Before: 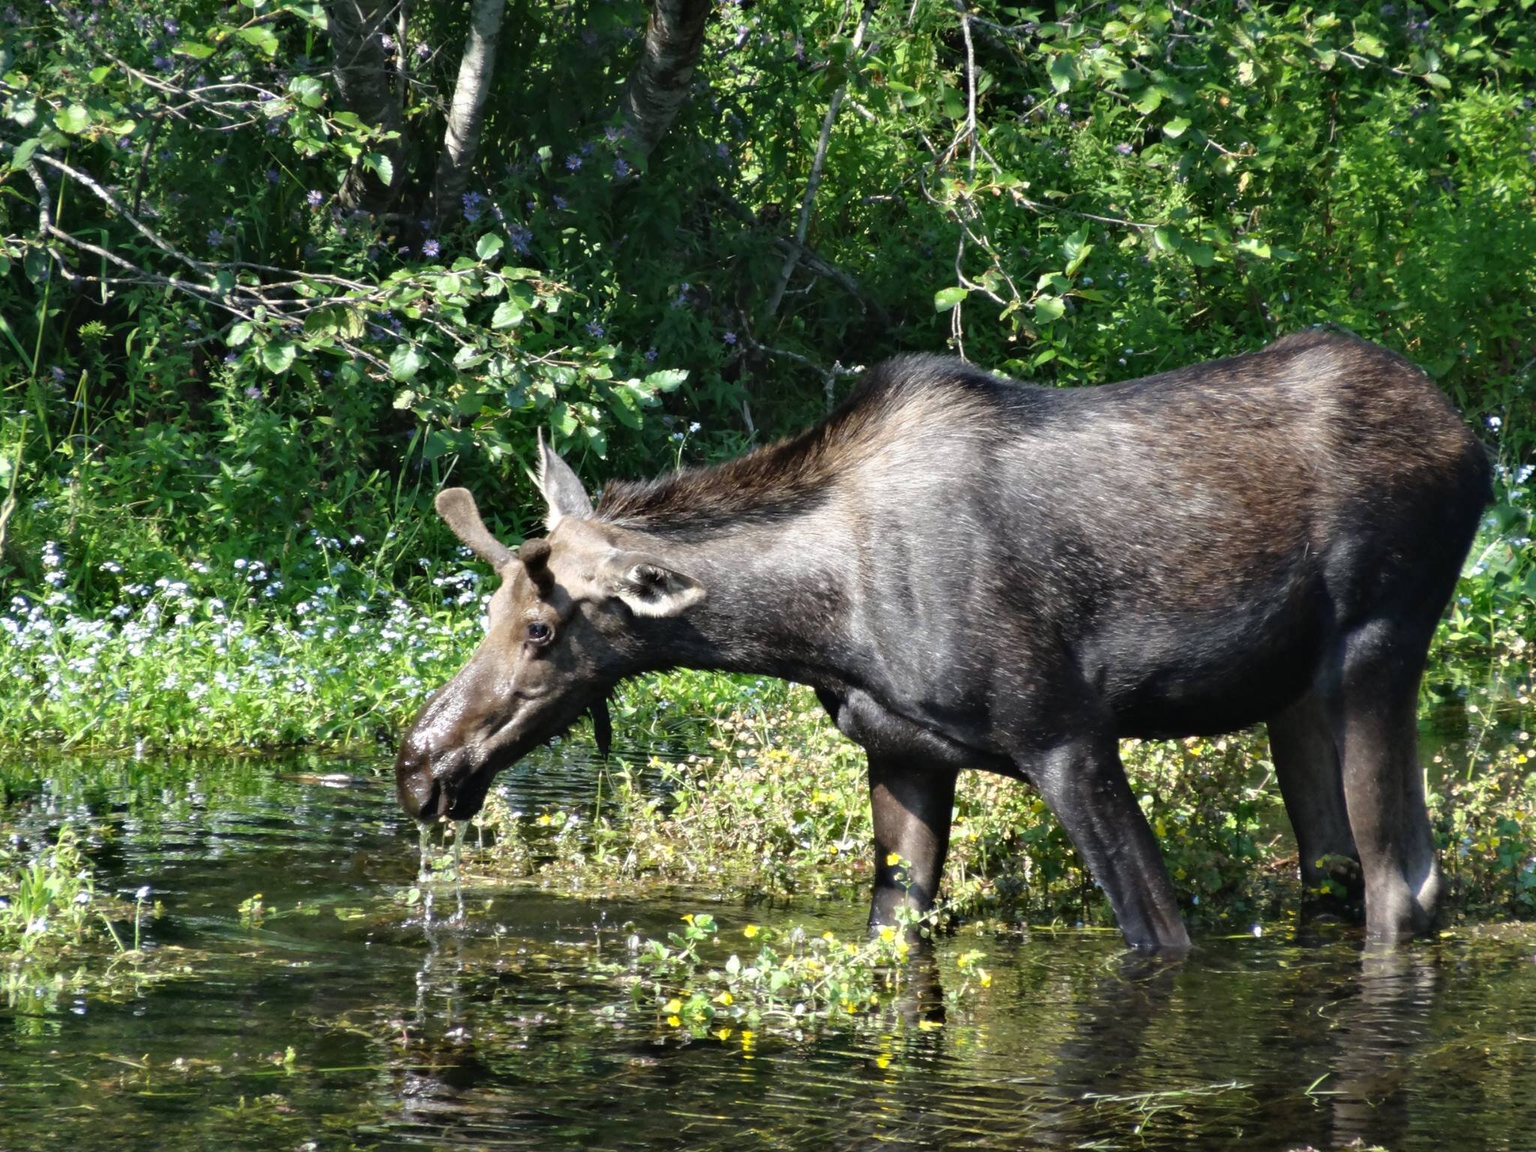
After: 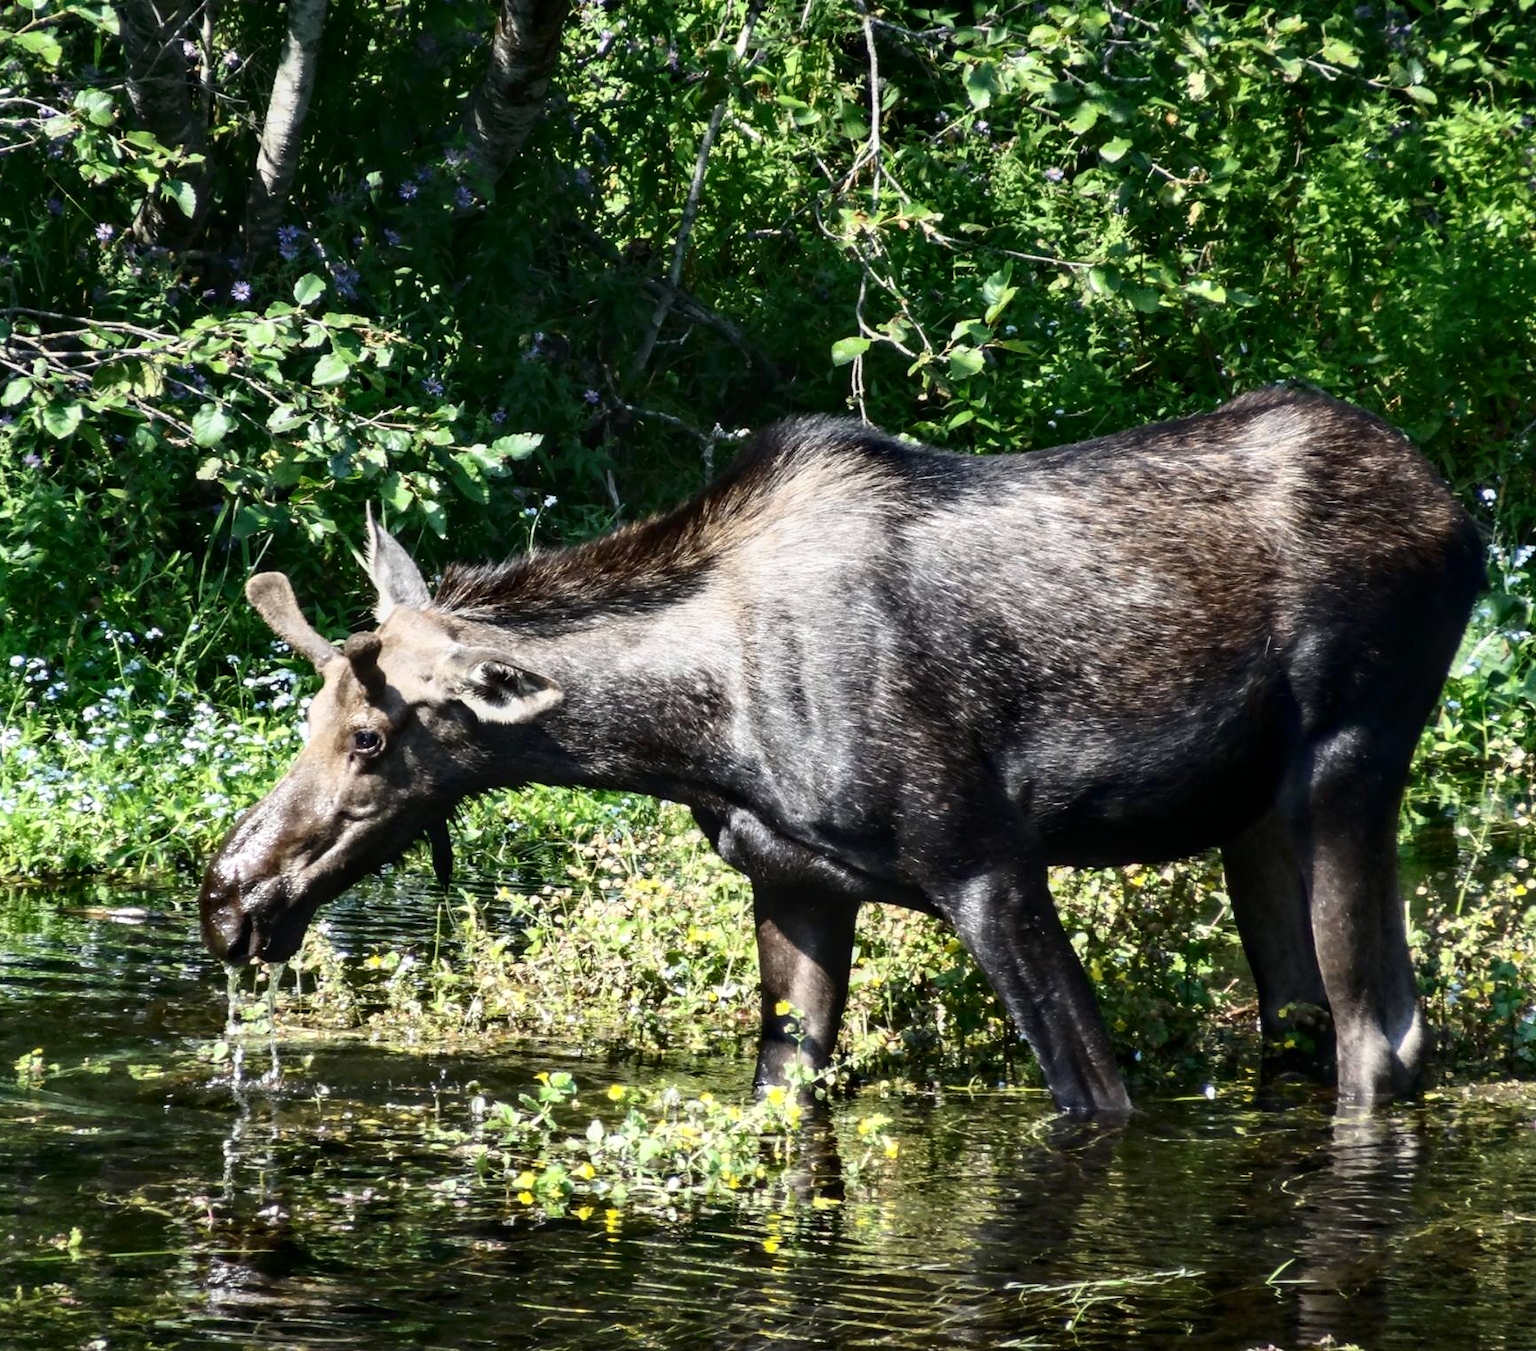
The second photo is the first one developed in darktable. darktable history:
contrast brightness saturation: contrast 0.294
crop and rotate: left 14.742%
local contrast: on, module defaults
